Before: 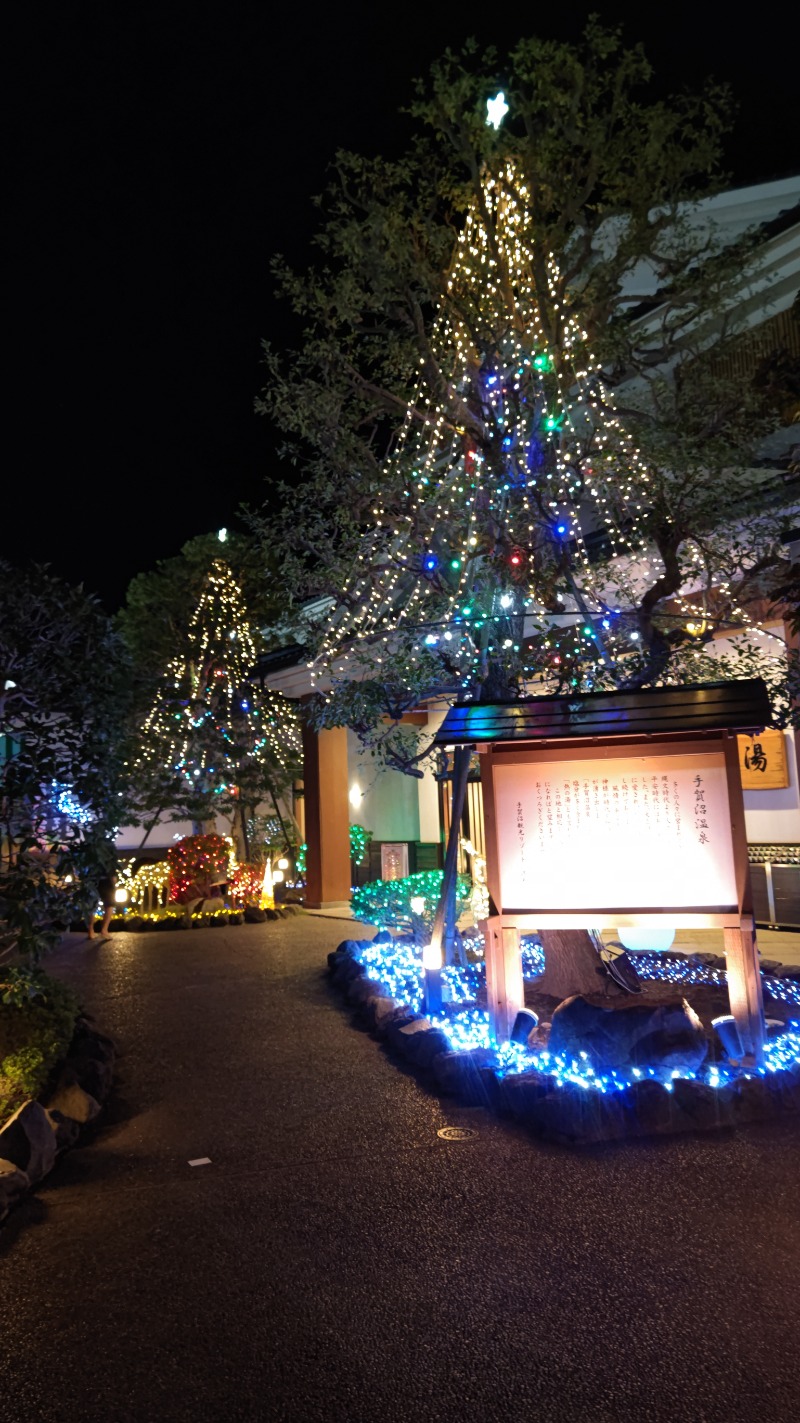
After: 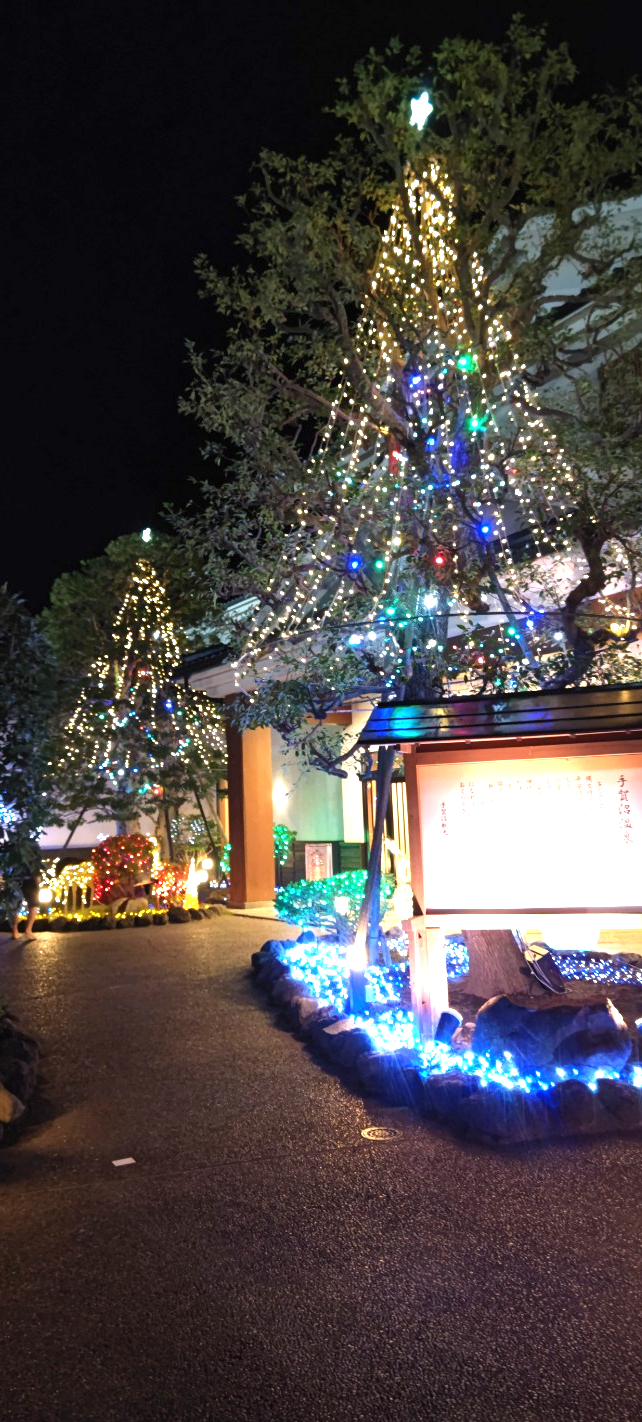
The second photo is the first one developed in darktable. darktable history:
exposure: black level correction 0, exposure 1.096 EV, compensate highlight preservation false
crop and rotate: left 9.596%, right 10.119%
